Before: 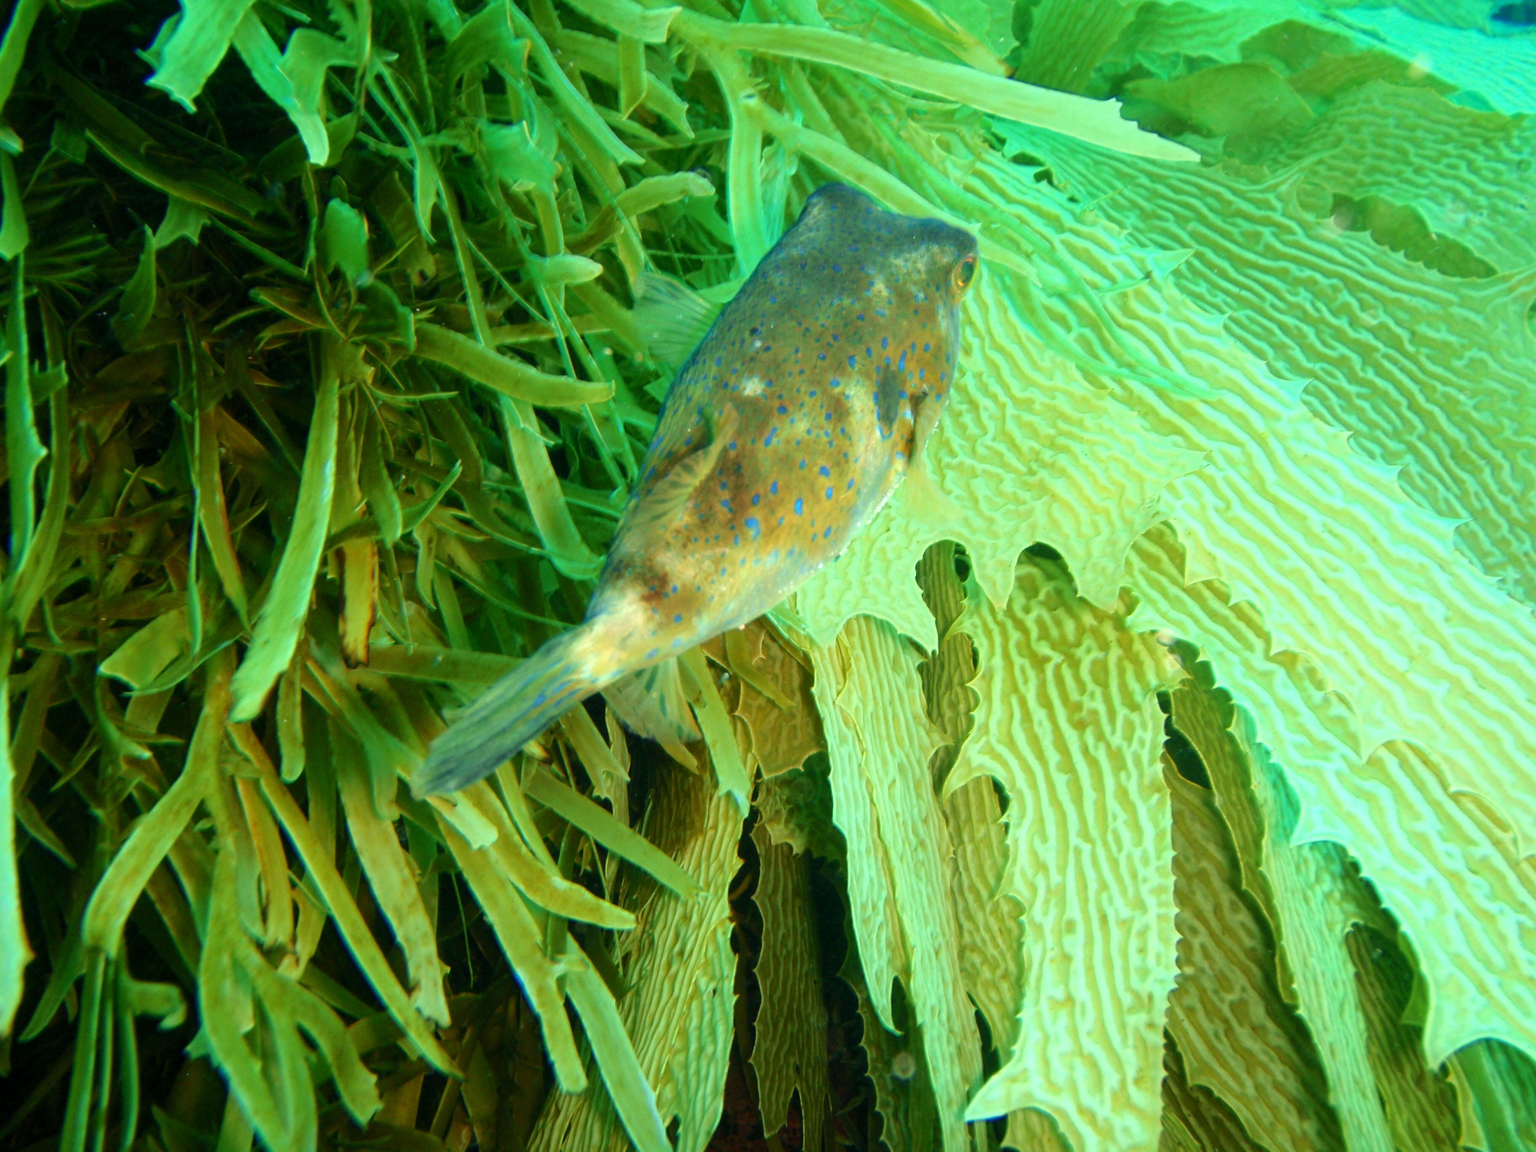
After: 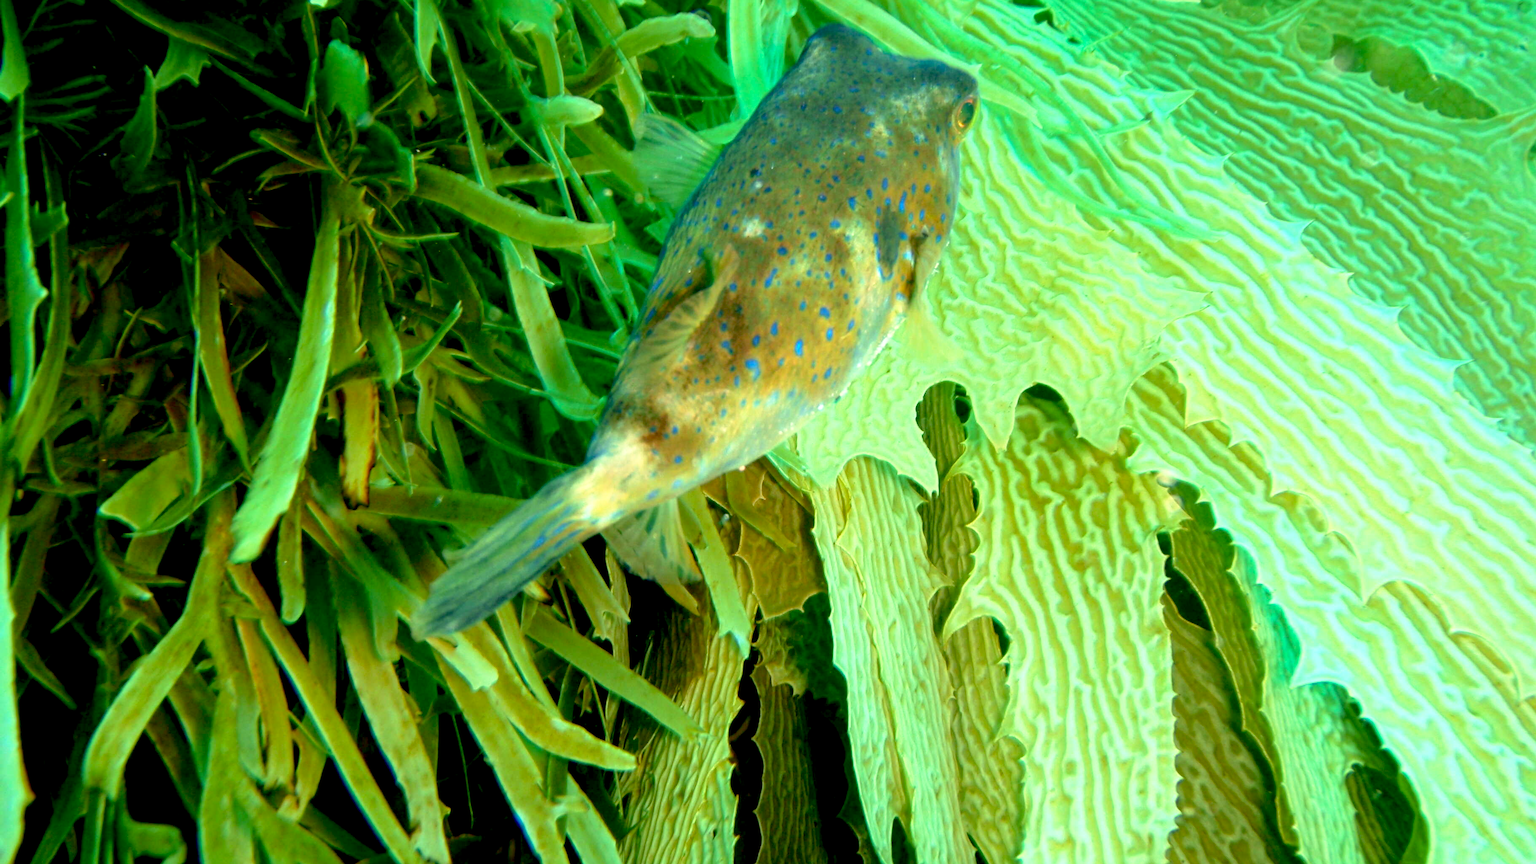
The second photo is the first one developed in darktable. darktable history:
crop: top 13.819%, bottom 11.169%
contrast equalizer: octaves 7, y [[0.515 ×6], [0.507 ×6], [0.425 ×6], [0 ×6], [0 ×6]]
base curve: curves: ch0 [(0.017, 0) (0.425, 0.441) (0.844, 0.933) (1, 1)], preserve colors none
